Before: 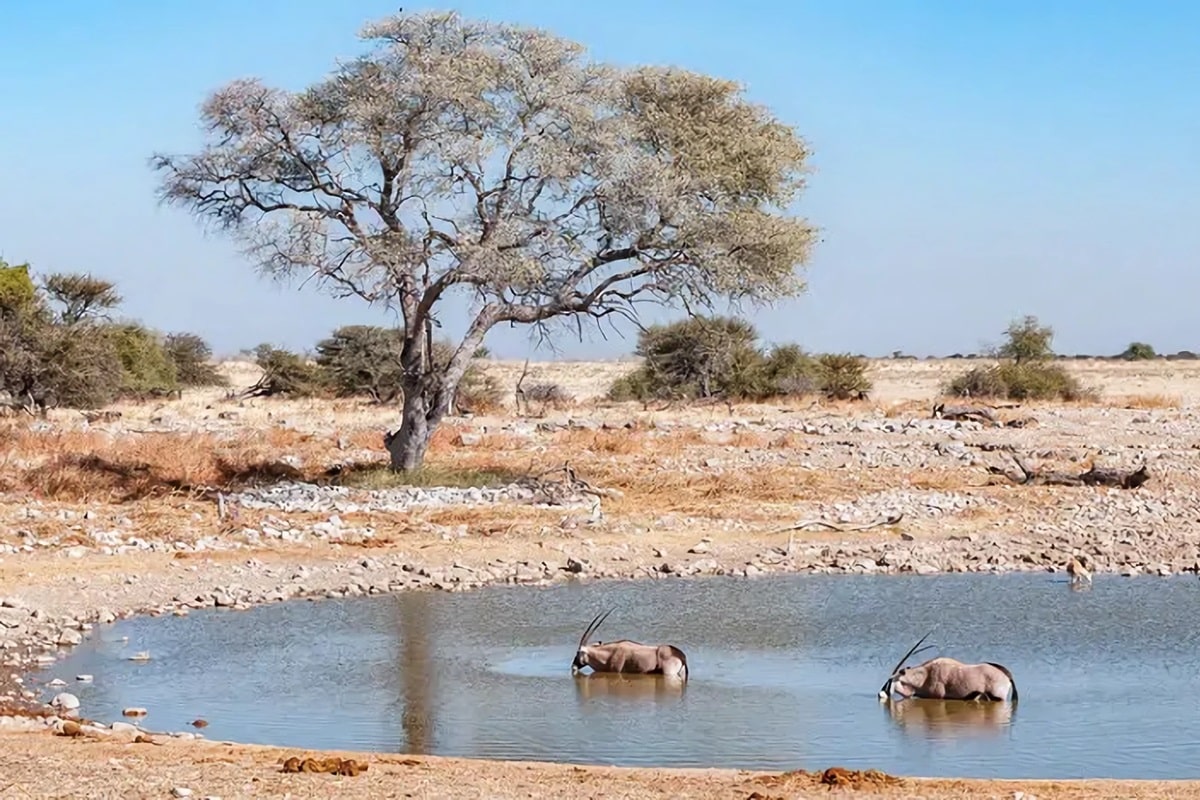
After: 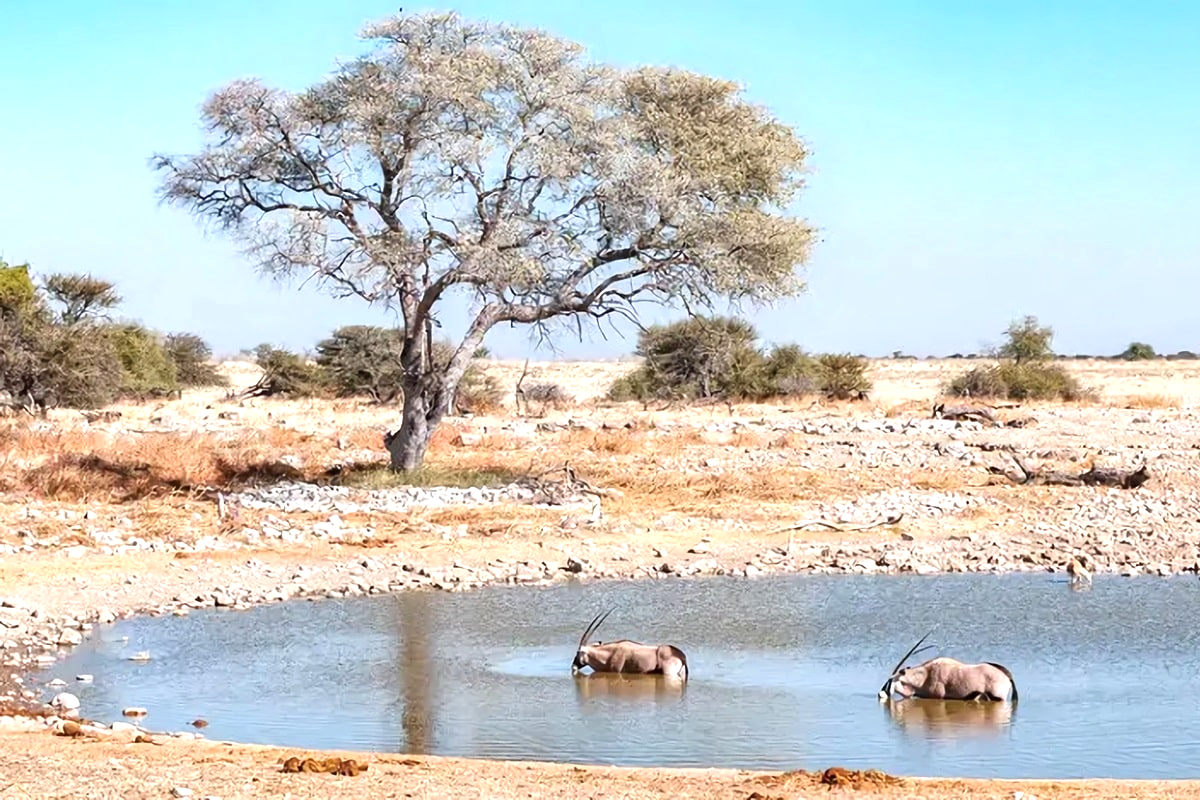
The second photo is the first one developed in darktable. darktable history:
exposure: exposure 0.601 EV, compensate highlight preservation false
